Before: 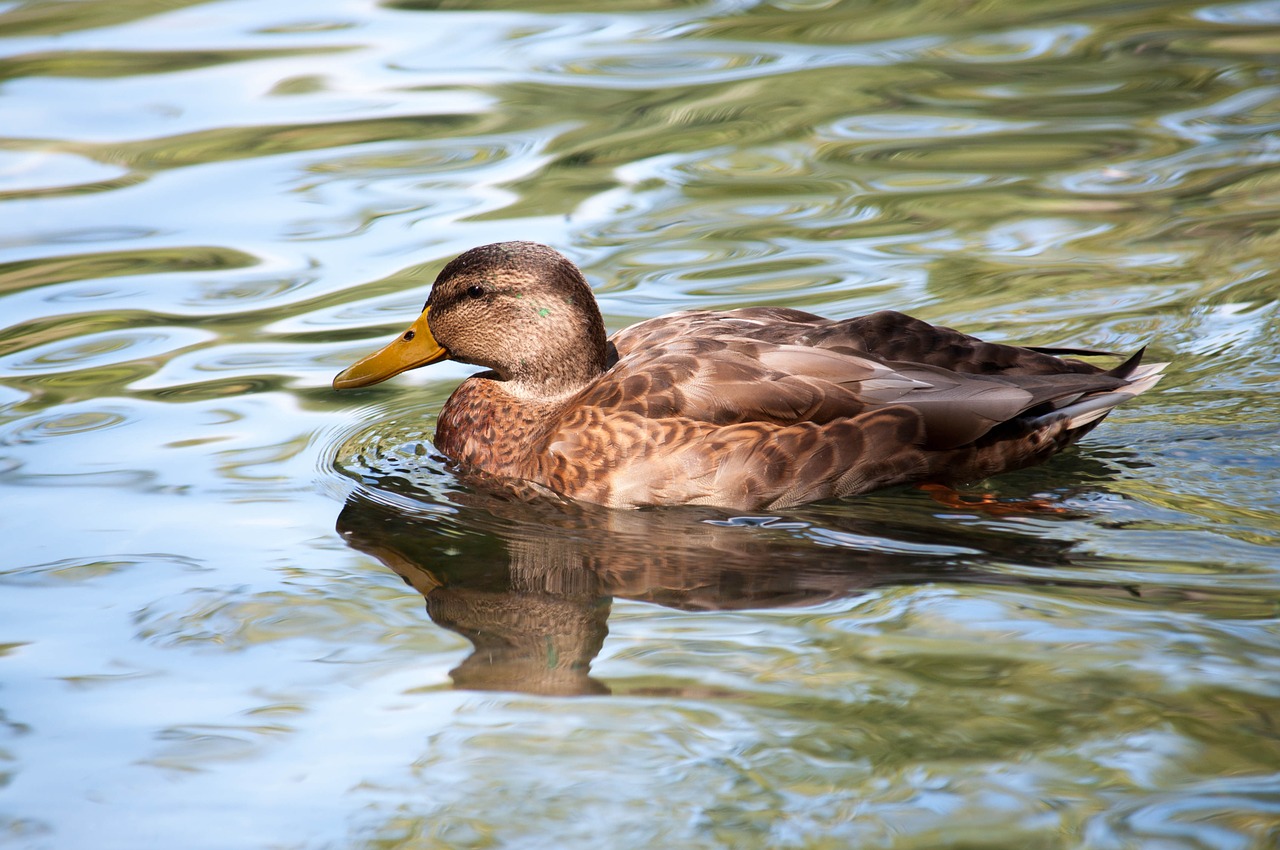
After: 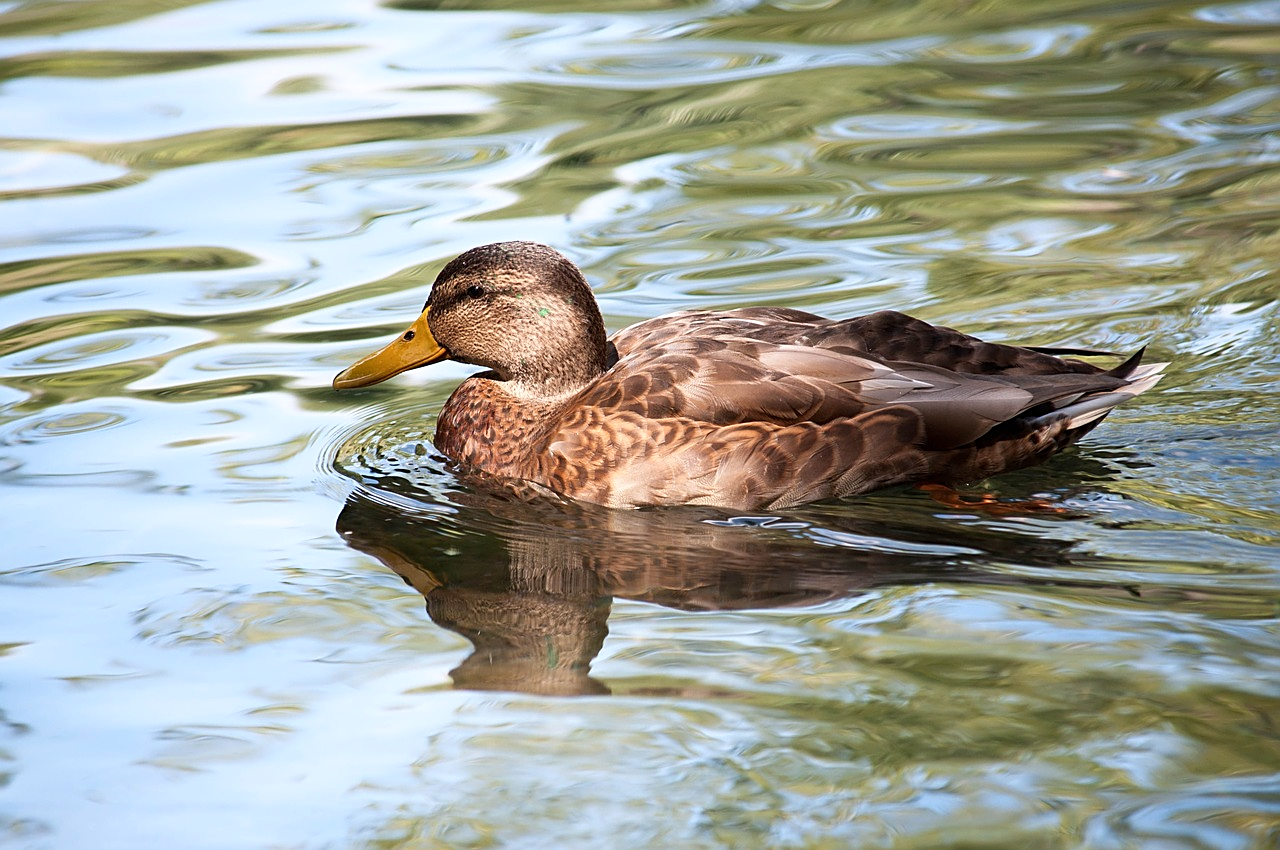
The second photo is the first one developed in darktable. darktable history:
shadows and highlights: shadows 0.712, highlights 40.33
sharpen: on, module defaults
